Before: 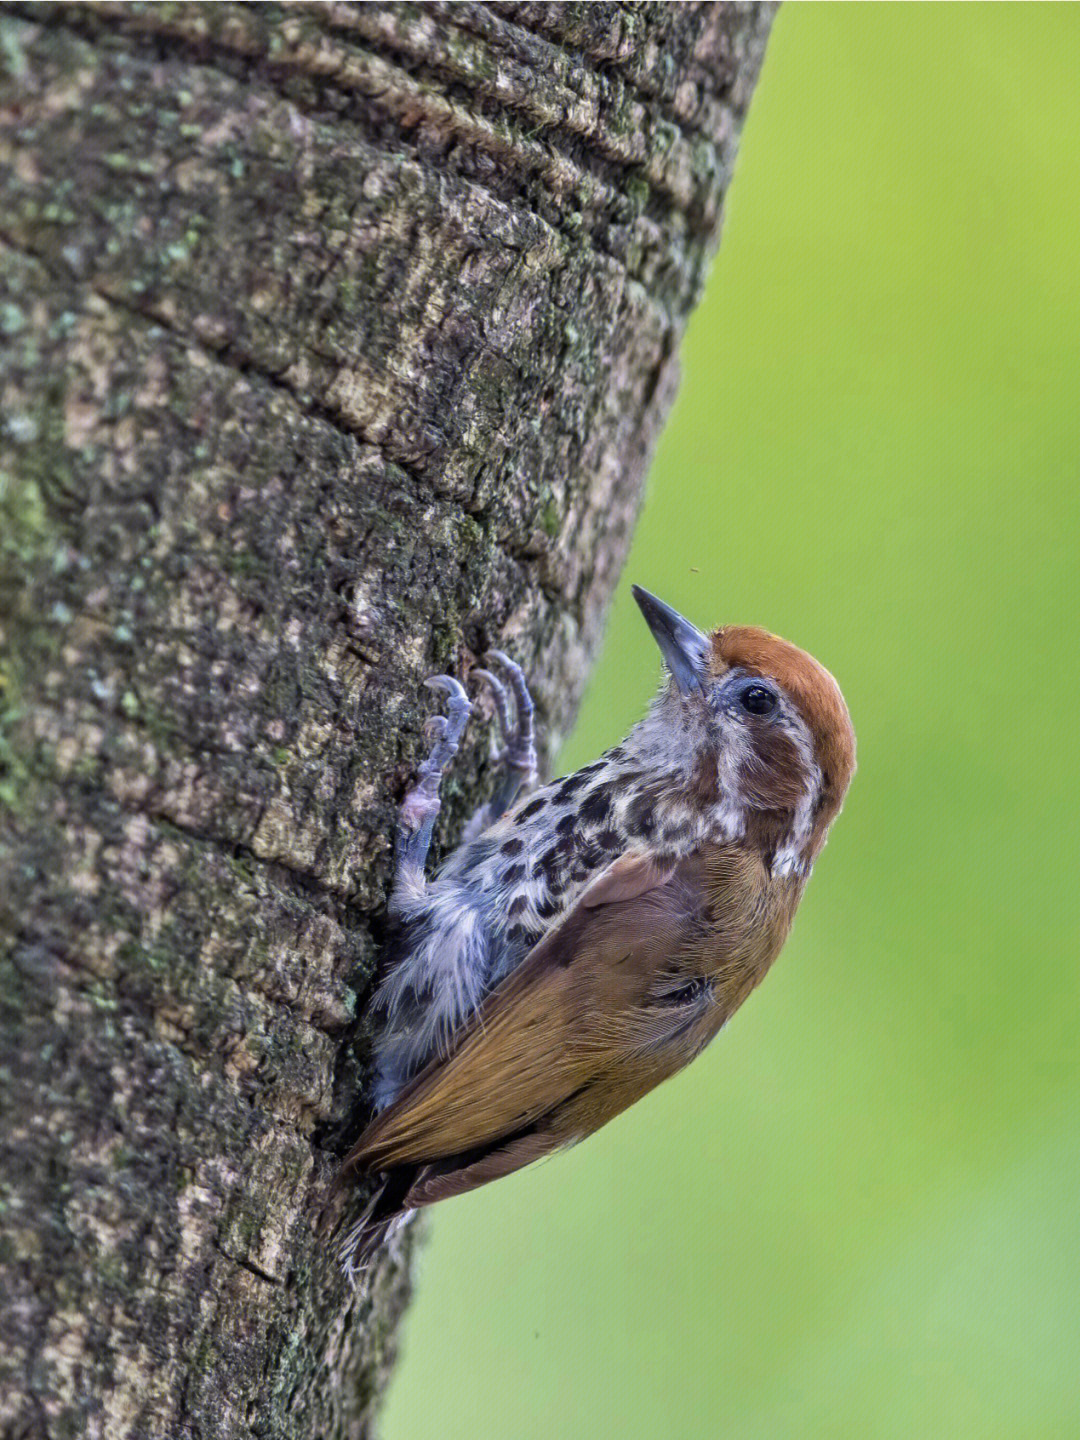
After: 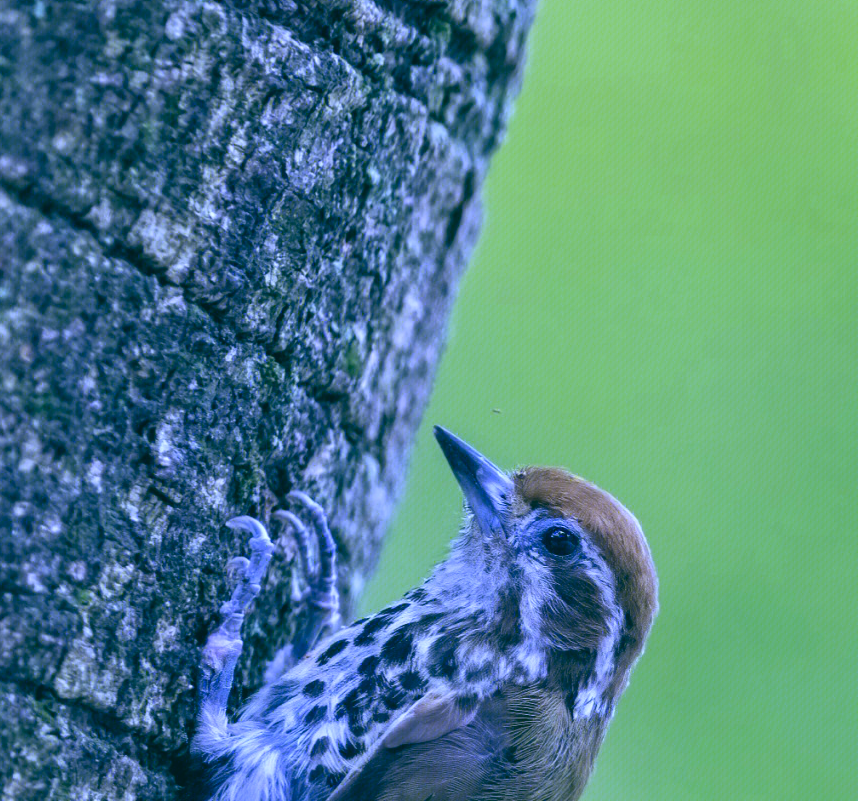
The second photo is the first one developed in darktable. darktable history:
white balance: red 0.766, blue 1.537
color balance: lift [1.005, 0.99, 1.007, 1.01], gamma [1, 0.979, 1.011, 1.021], gain [0.923, 1.098, 1.025, 0.902], input saturation 90.45%, contrast 7.73%, output saturation 105.91%
crop: left 18.38%, top 11.092%, right 2.134%, bottom 33.217%
